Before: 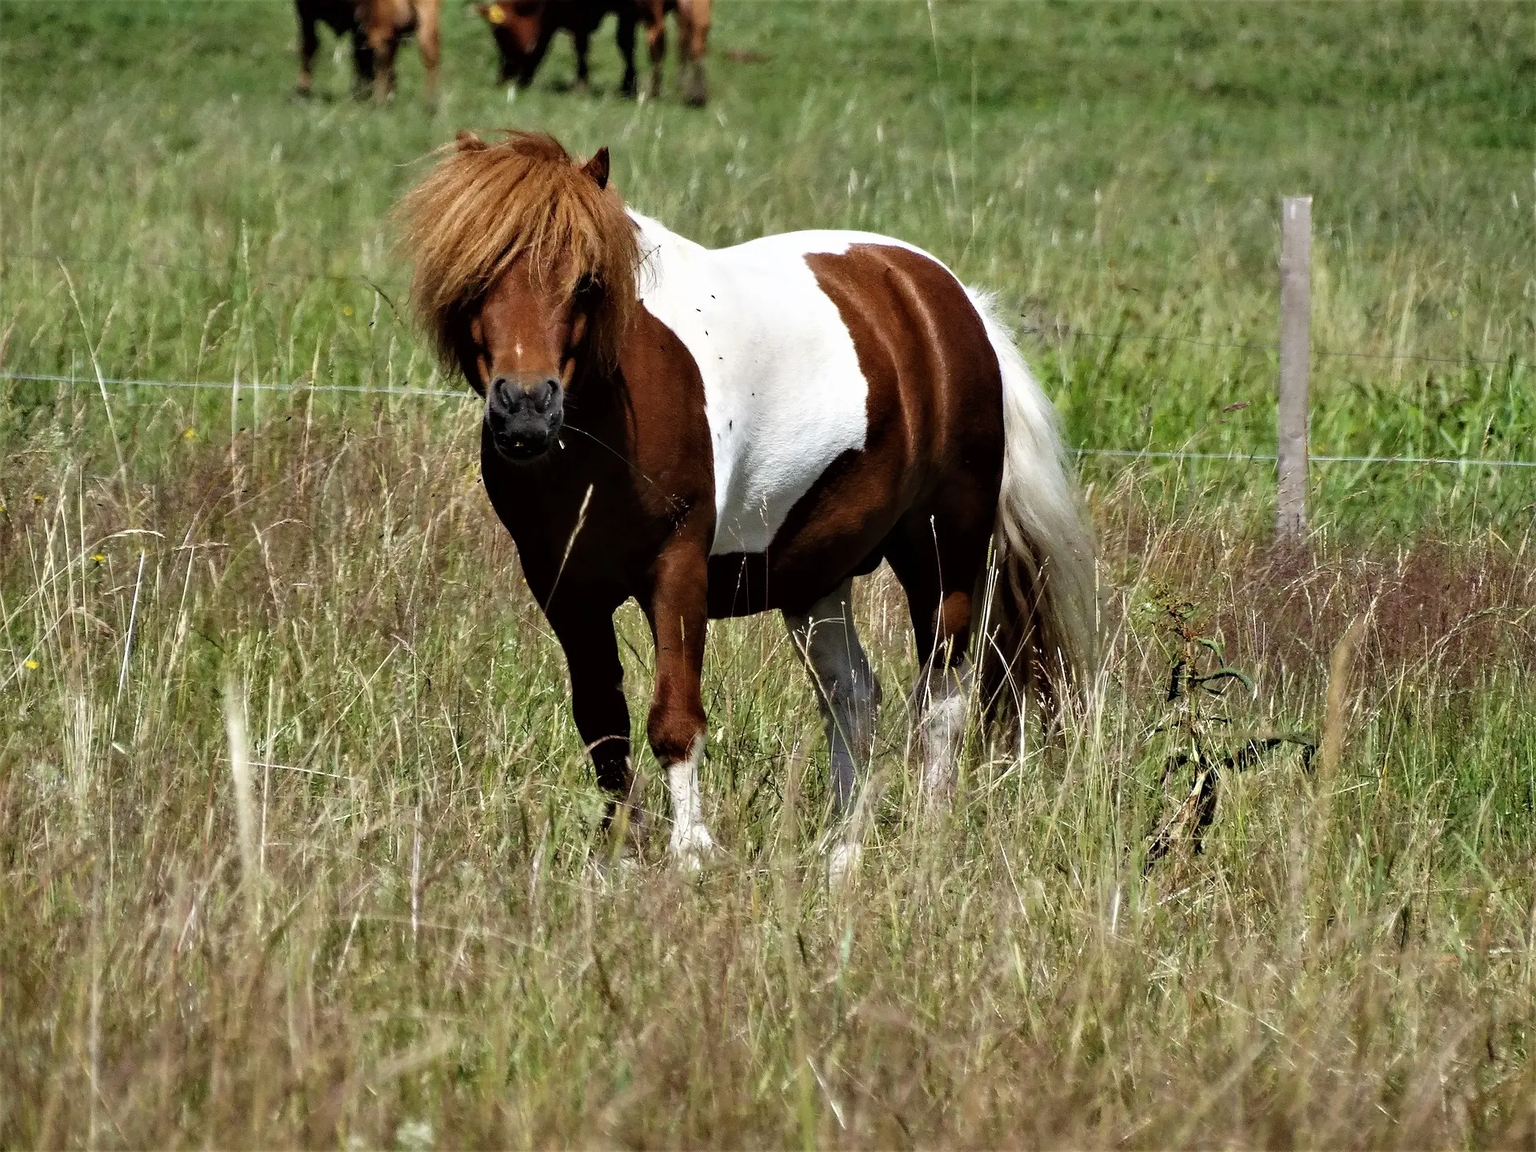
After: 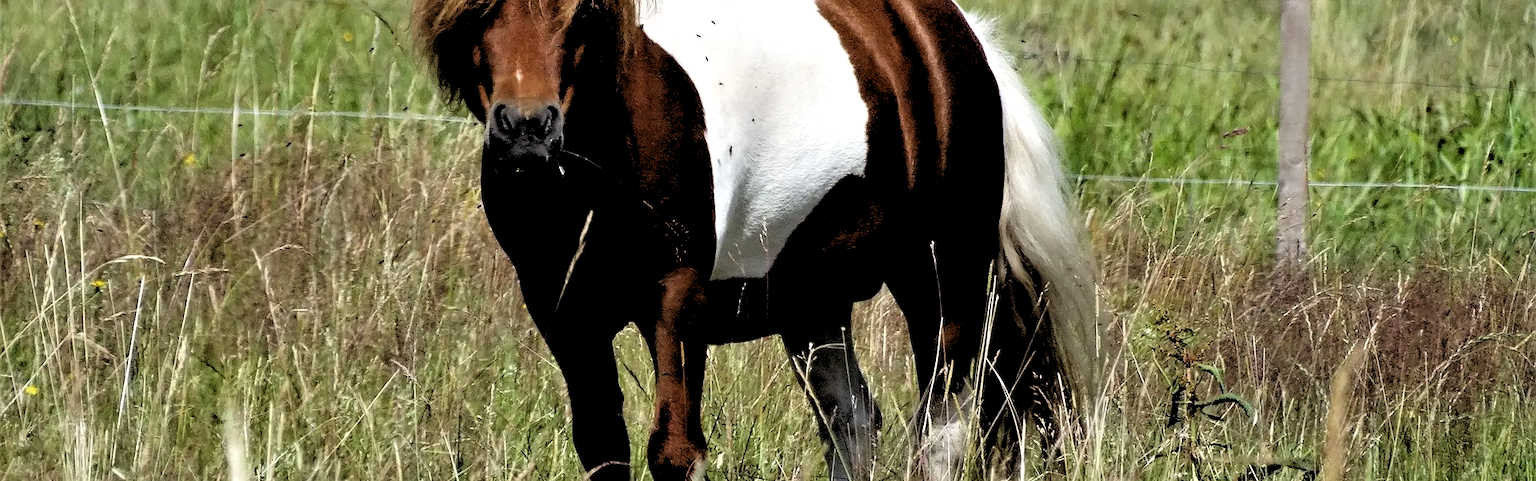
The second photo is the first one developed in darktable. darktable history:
crop and rotate: top 23.84%, bottom 34.294%
rgb levels: levels [[0.029, 0.461, 0.922], [0, 0.5, 1], [0, 0.5, 1]]
